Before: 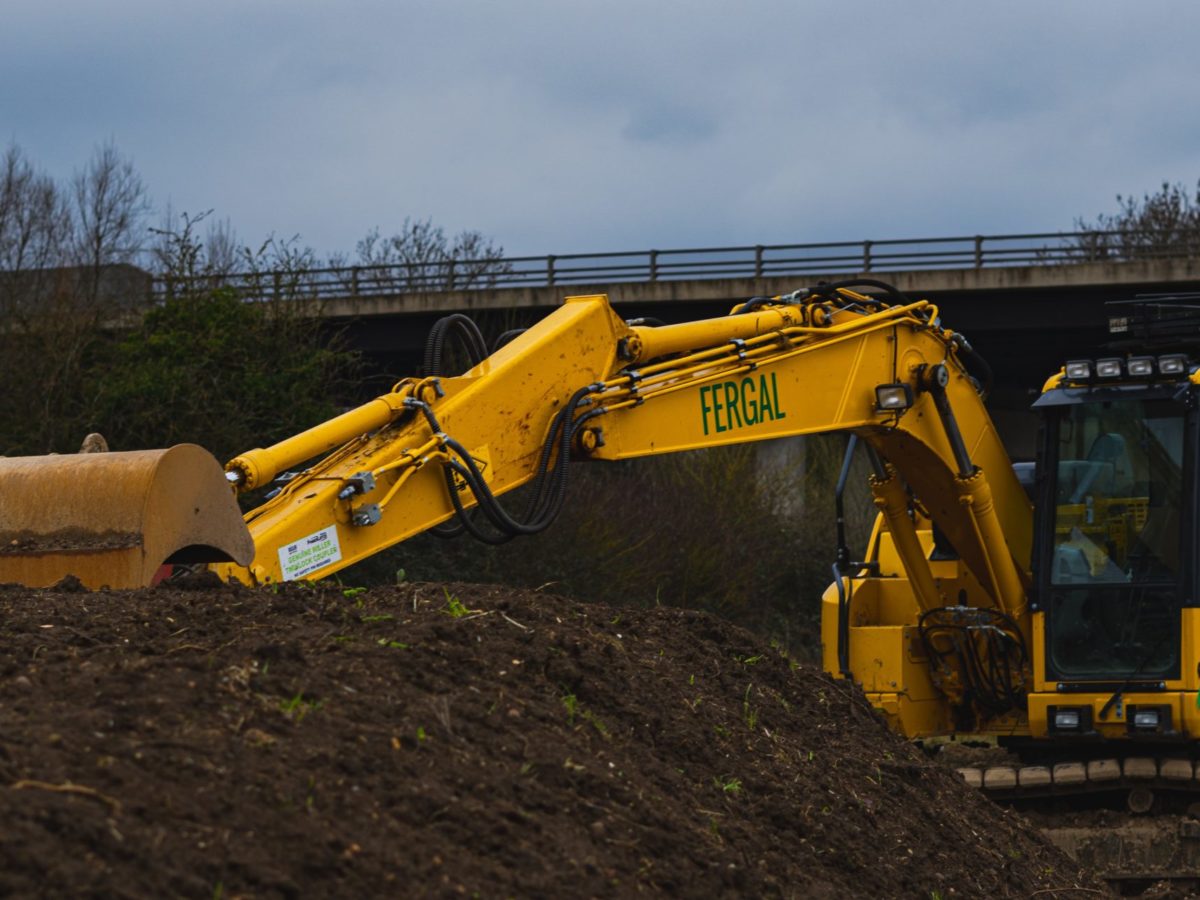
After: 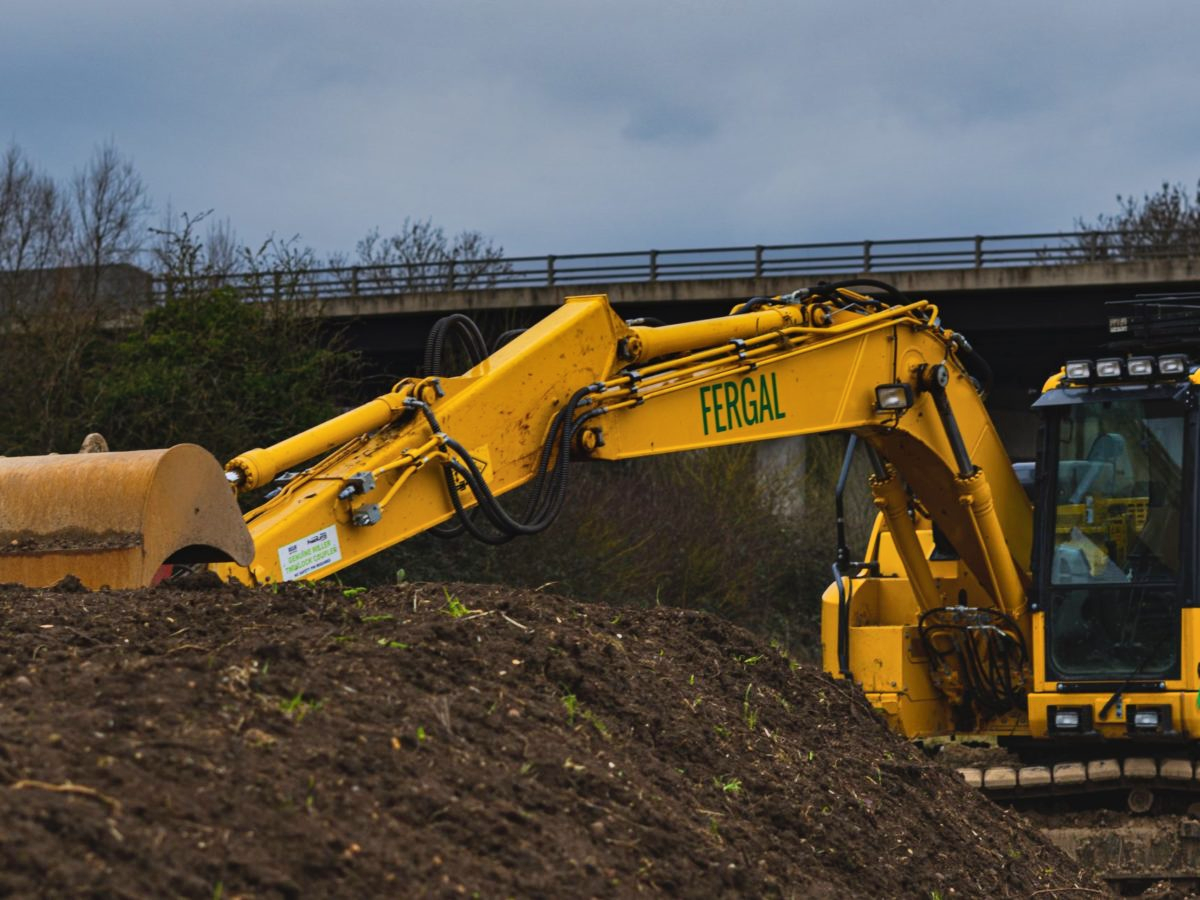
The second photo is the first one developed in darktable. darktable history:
shadows and highlights: highlights color adjustment 41.38%, soften with gaussian
